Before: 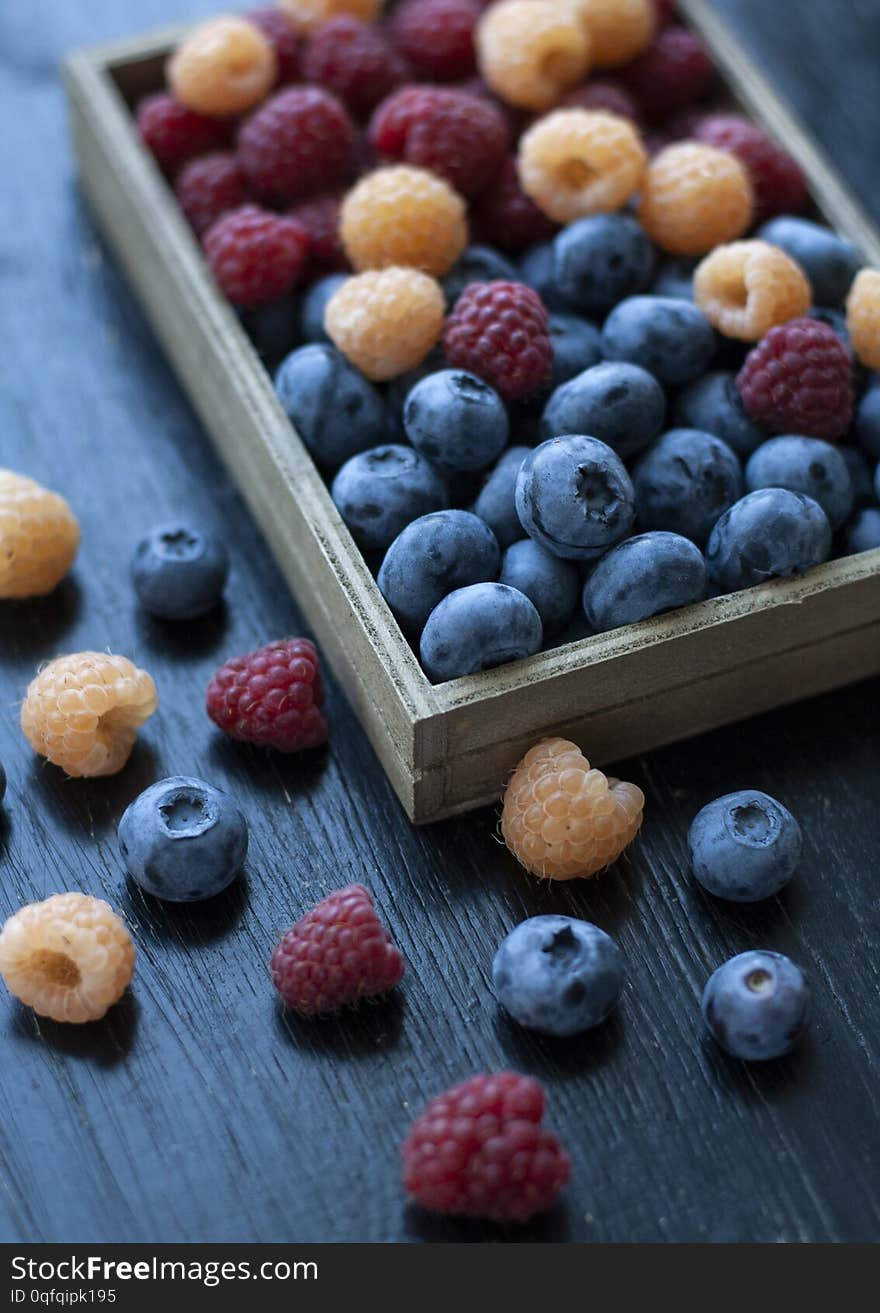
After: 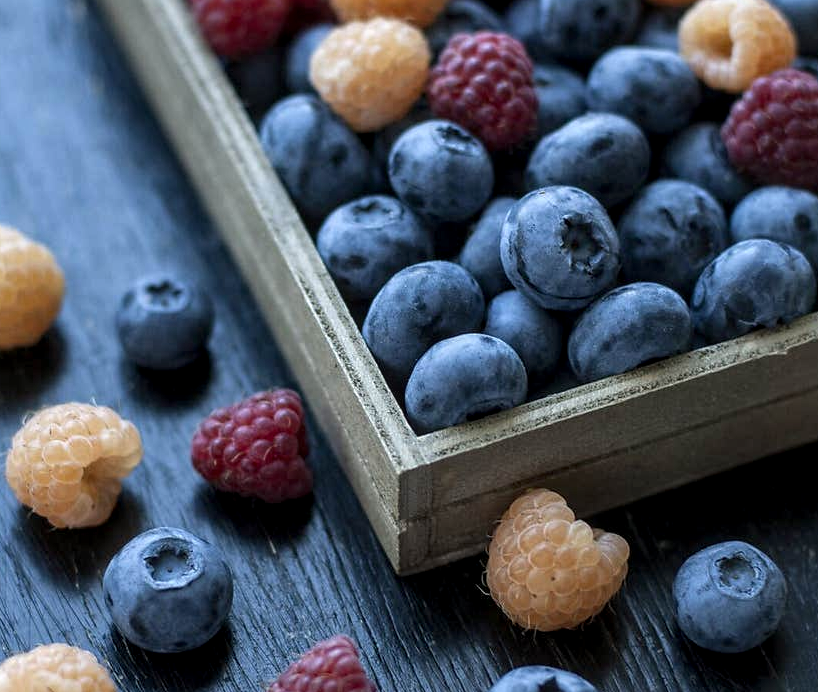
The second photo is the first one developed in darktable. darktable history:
local contrast: detail 130%
crop: left 1.797%, top 18.973%, right 5.137%, bottom 28.255%
